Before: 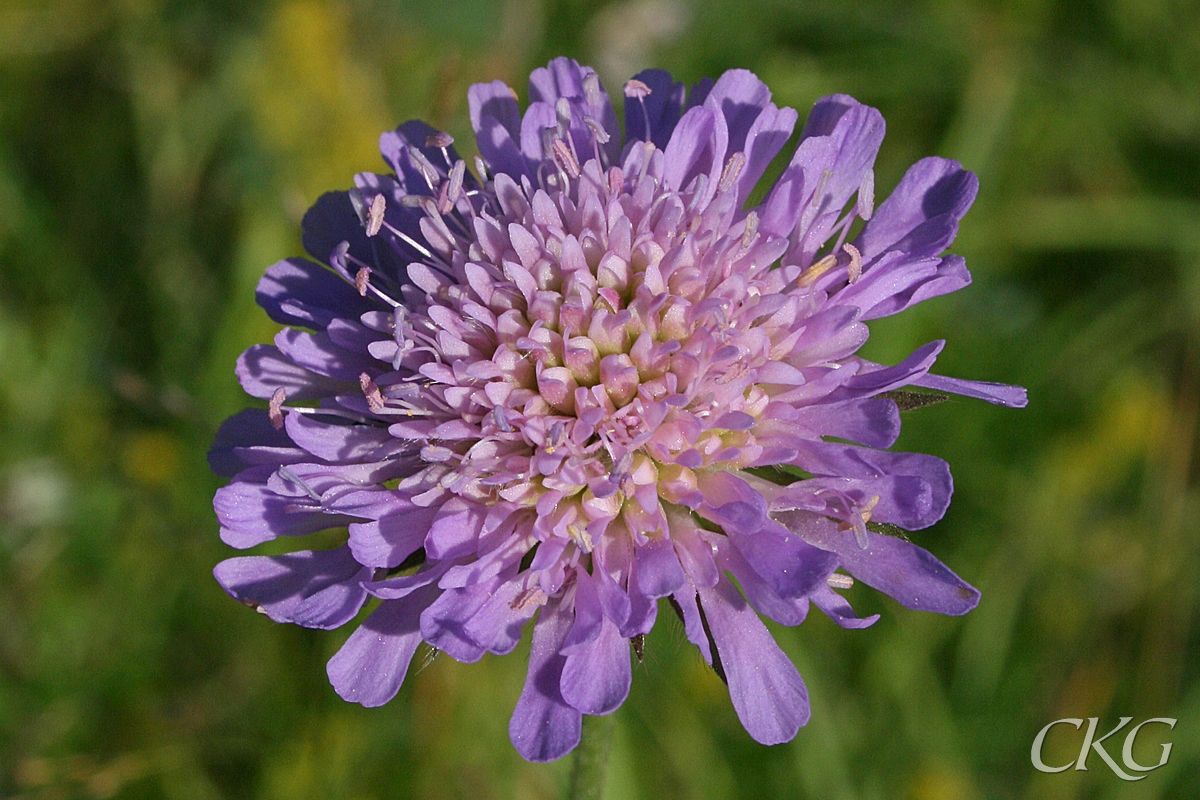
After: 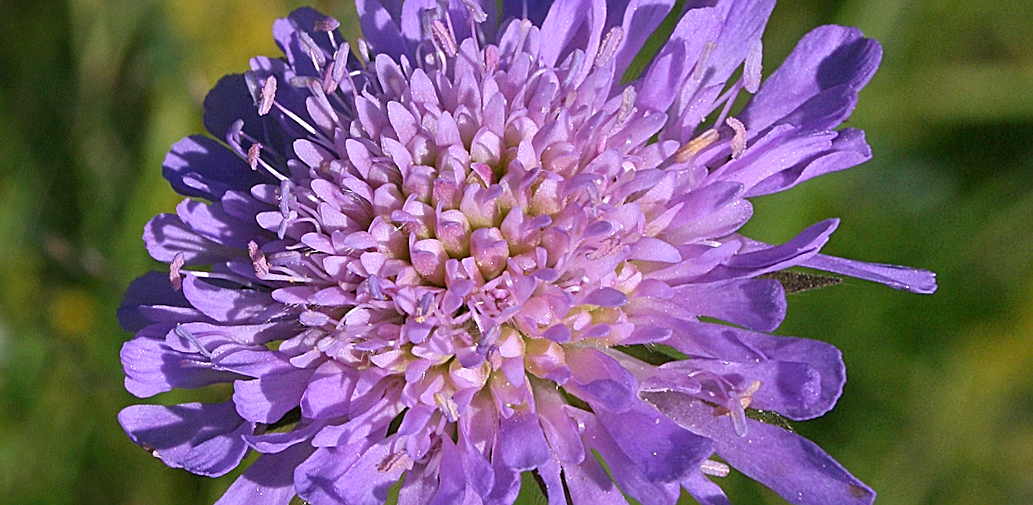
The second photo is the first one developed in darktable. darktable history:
rotate and perspective: rotation 1.69°, lens shift (vertical) -0.023, lens shift (horizontal) -0.291, crop left 0.025, crop right 0.988, crop top 0.092, crop bottom 0.842
white balance: red 1.042, blue 1.17
shadows and highlights: shadows 20.91, highlights -82.73, soften with gaussian
levels: levels [0, 0.48, 0.961]
sharpen: on, module defaults
crop and rotate: left 2.425%, top 11.305%, right 9.6%, bottom 15.08%
